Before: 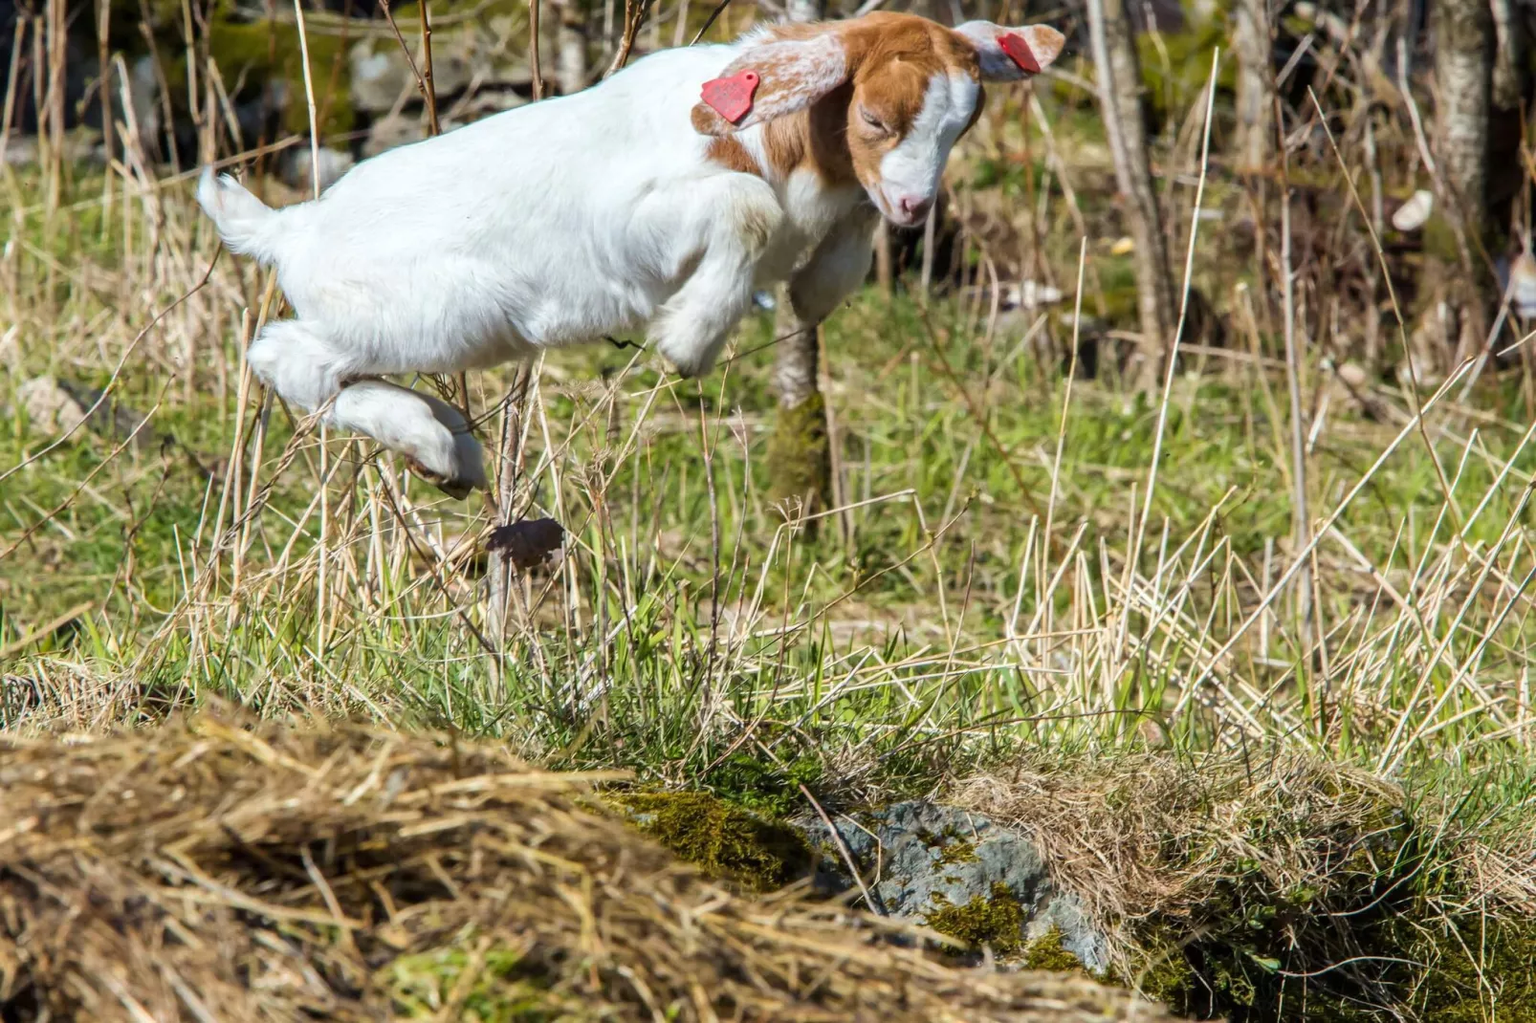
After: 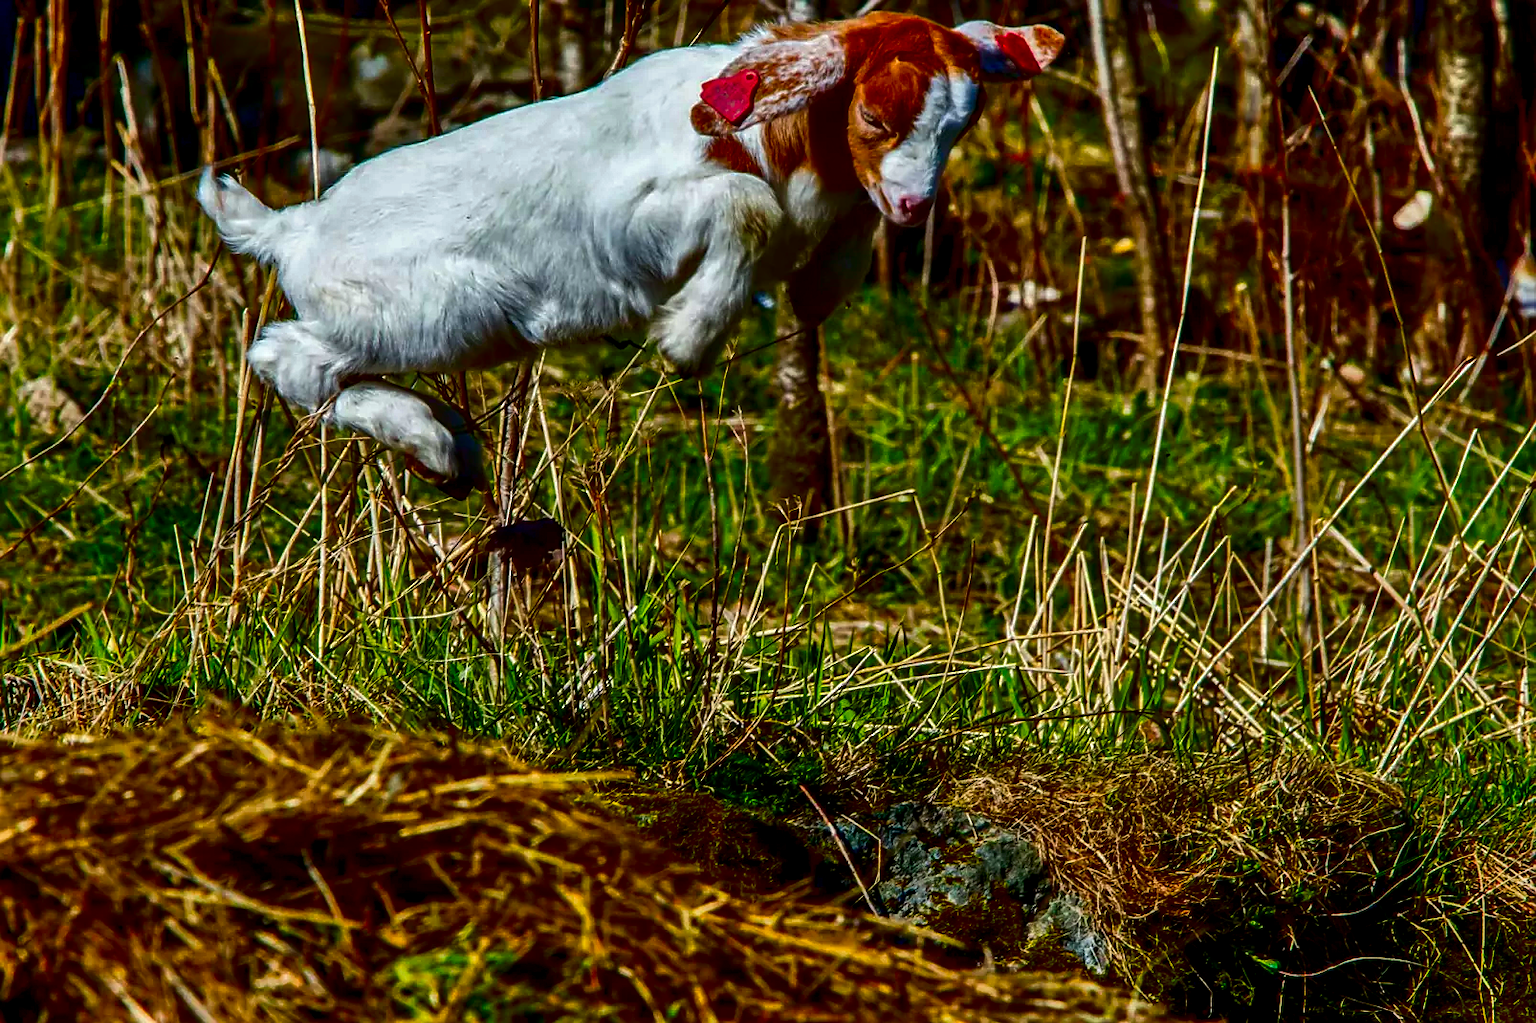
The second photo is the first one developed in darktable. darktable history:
sharpen: radius 1.864, amount 0.398, threshold 1.271
contrast brightness saturation: brightness -1, saturation 1
local contrast: detail 130%
shadows and highlights: white point adjustment -3.64, highlights -63.34, highlights color adjustment 42%, soften with gaussian
